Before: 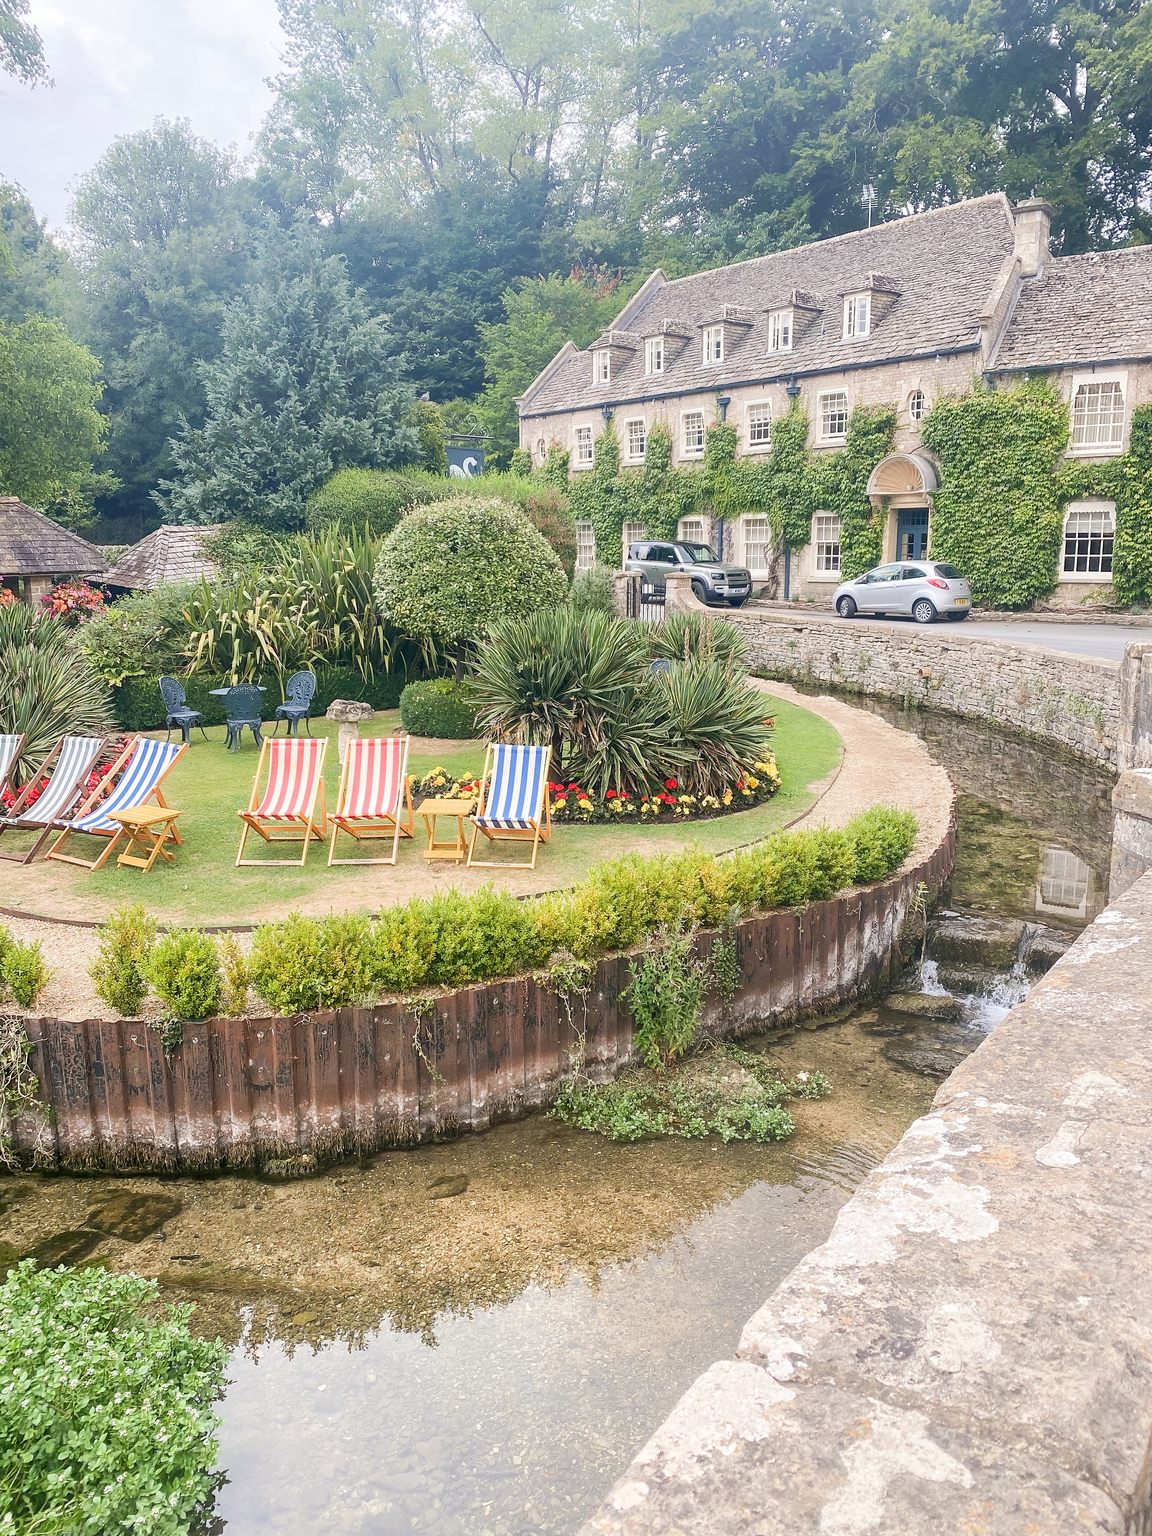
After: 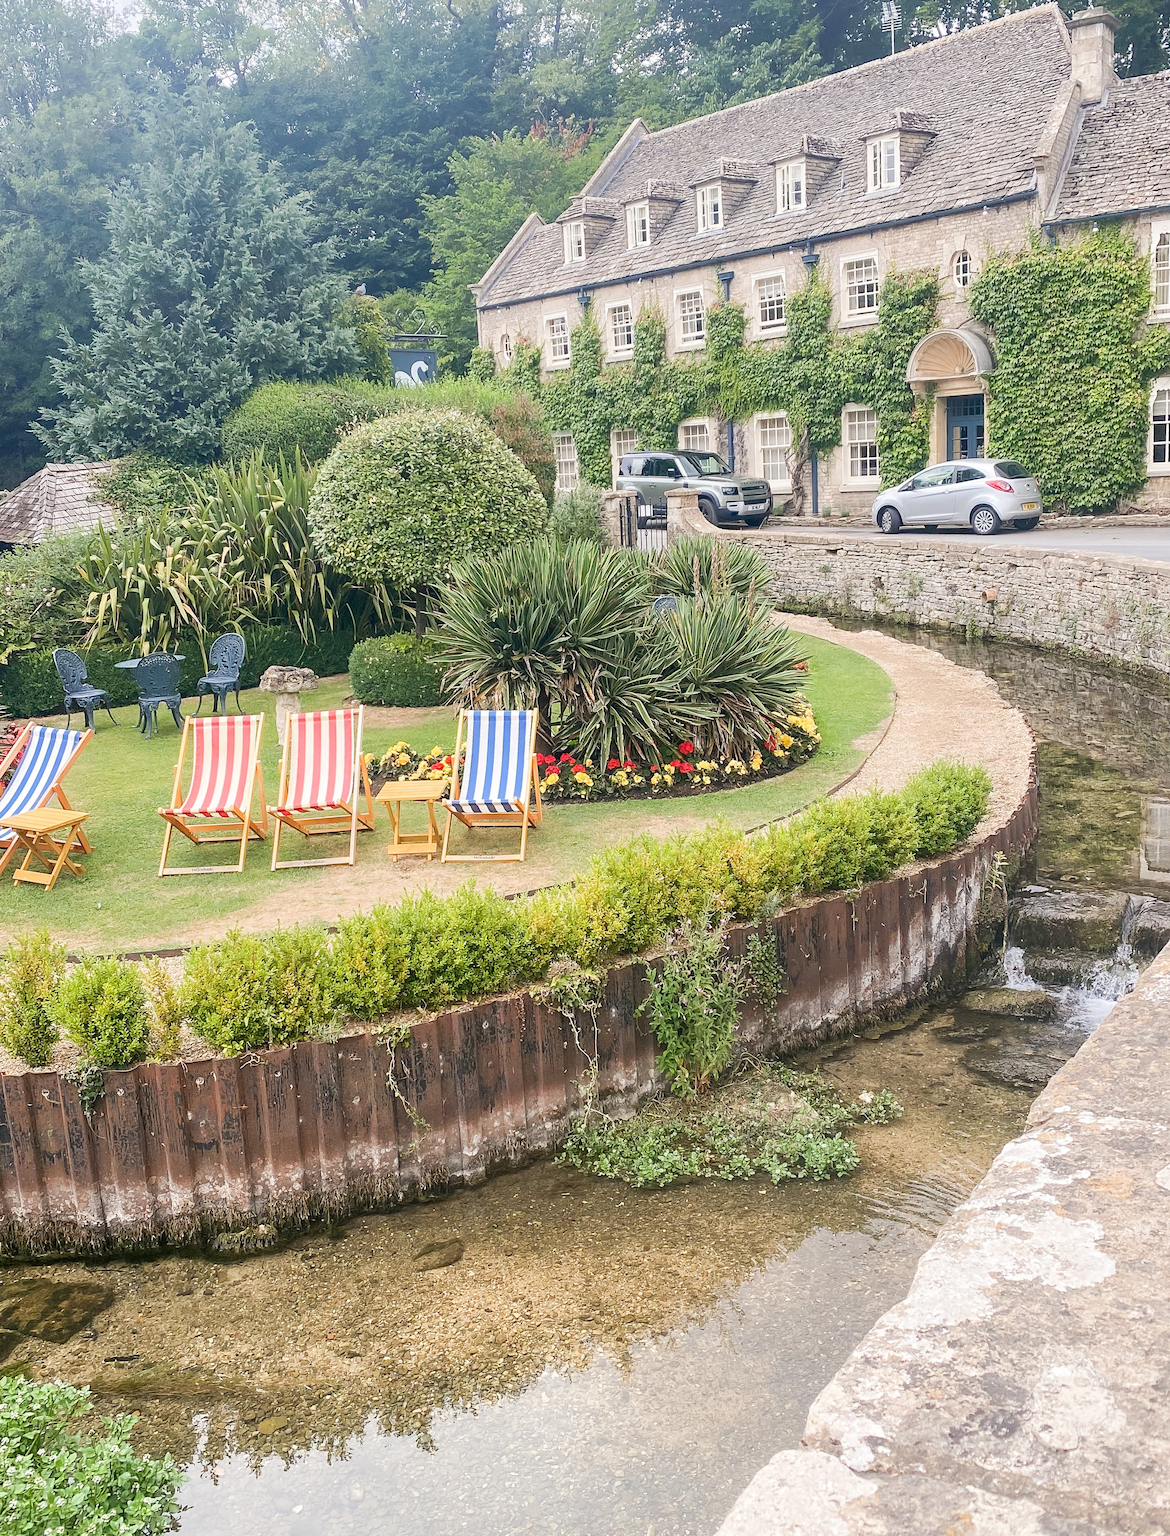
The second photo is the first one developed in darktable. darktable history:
rotate and perspective: rotation -3°, crop left 0.031, crop right 0.968, crop top 0.07, crop bottom 0.93
crop: left 9.807%, top 6.259%, right 7.334%, bottom 2.177%
